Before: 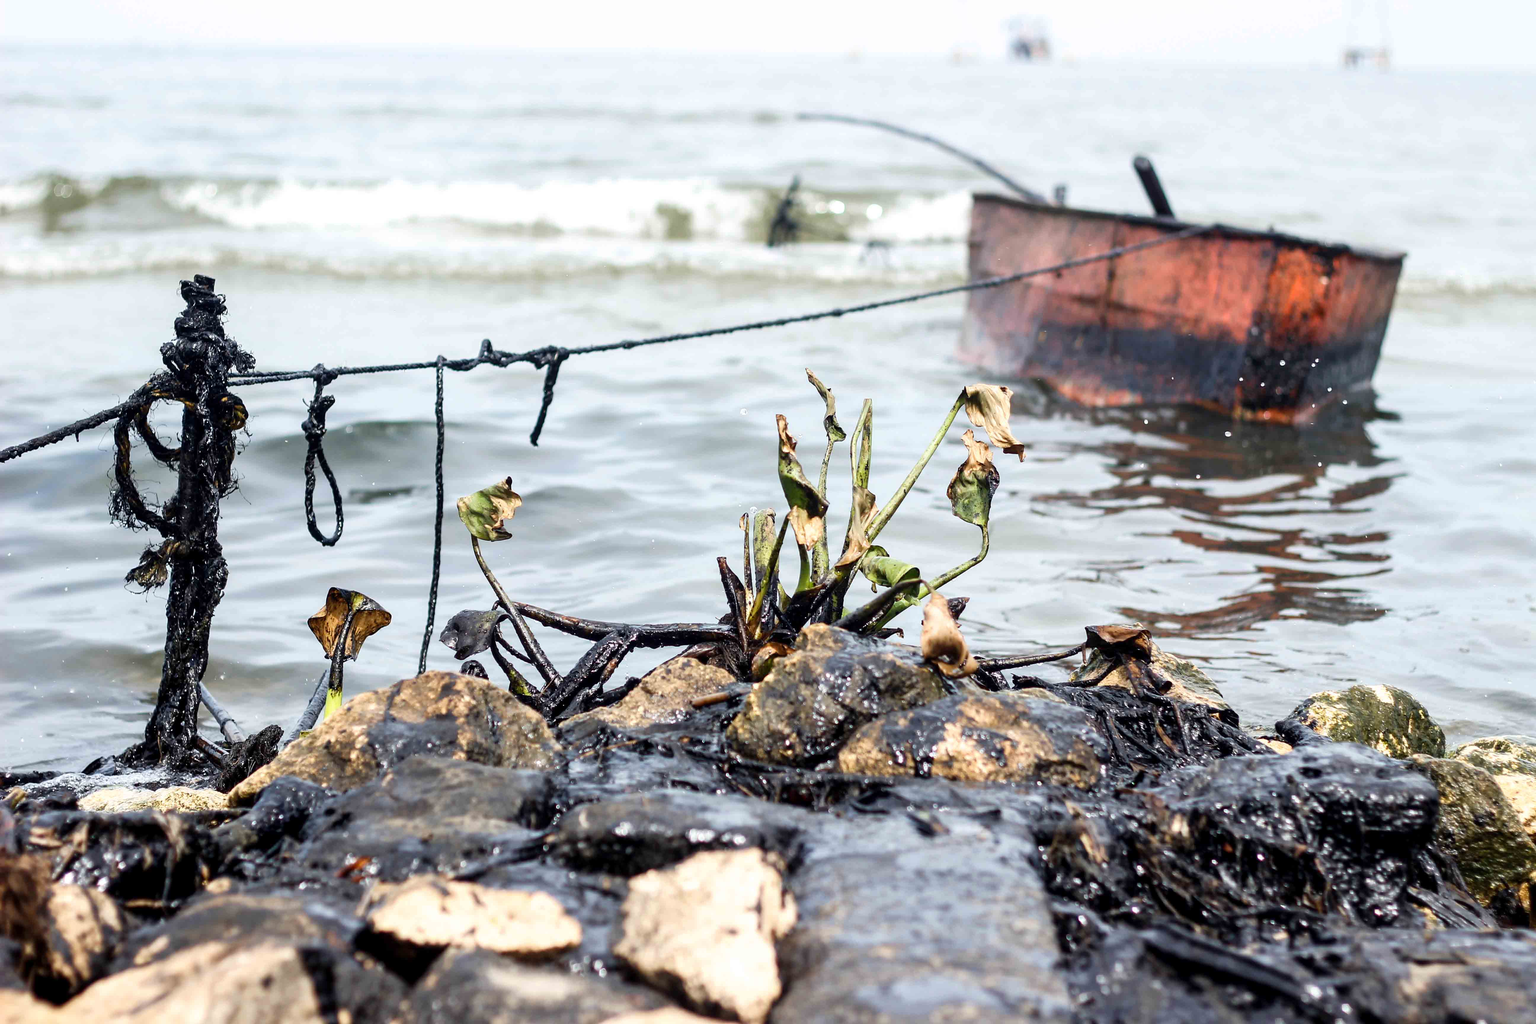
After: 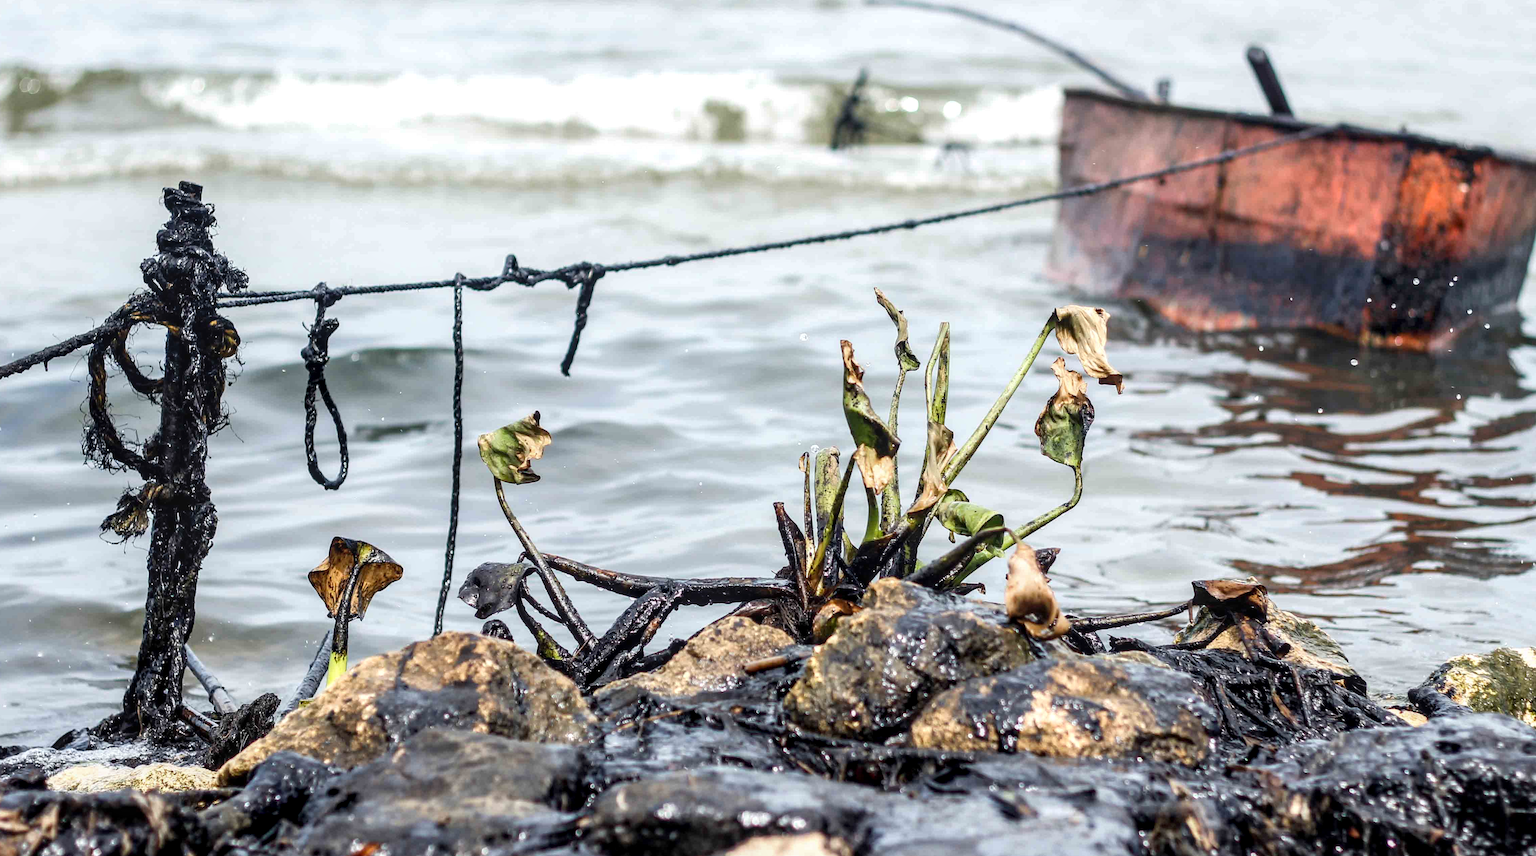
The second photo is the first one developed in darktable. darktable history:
crop and rotate: left 2.425%, top 11.305%, right 9.6%, bottom 15.08%
local contrast: on, module defaults
